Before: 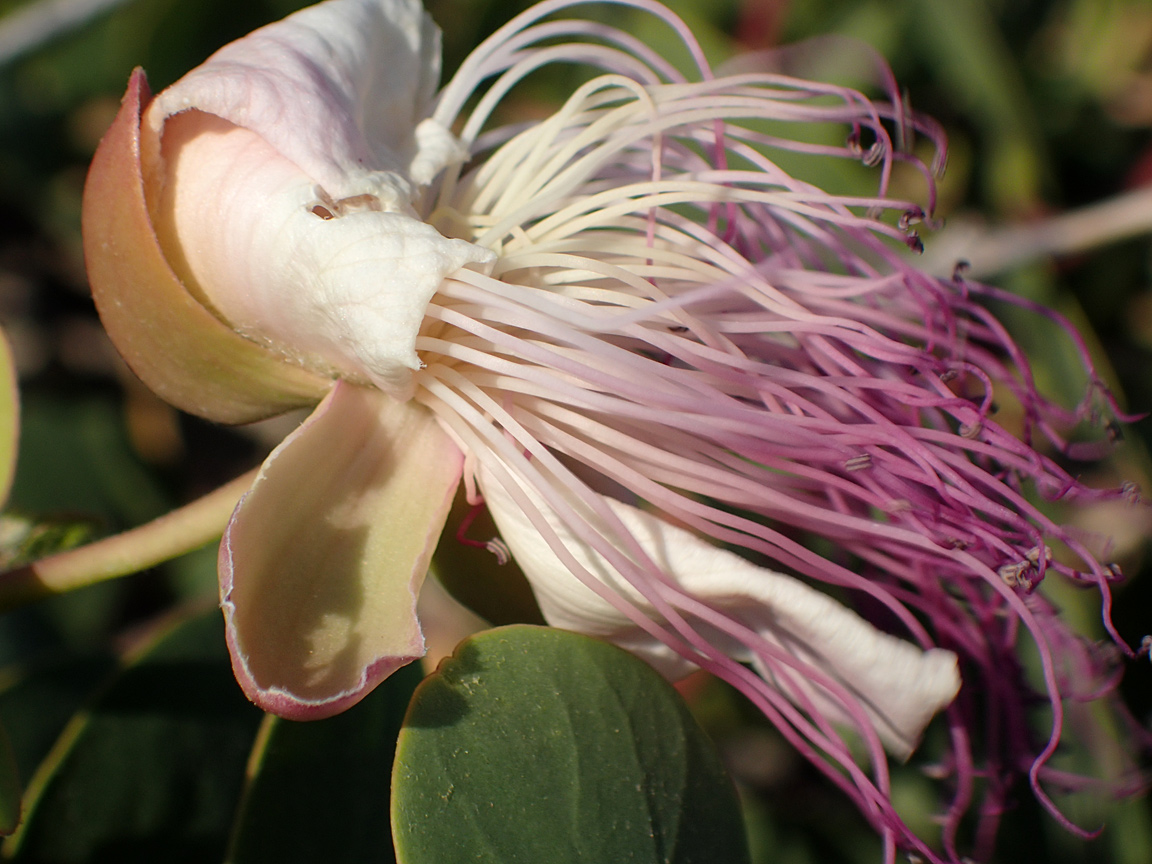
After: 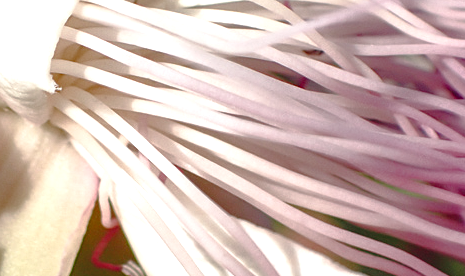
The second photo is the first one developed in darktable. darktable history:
crop: left 31.751%, top 32.172%, right 27.8%, bottom 35.83%
exposure: black level correction -0.005, exposure 1 EV, compensate highlight preservation false
rgb curve: curves: ch0 [(0, 0) (0.415, 0.237) (1, 1)]
tone curve: curves: ch0 [(0, 0) (0.003, 0.003) (0.011, 0.014) (0.025, 0.027) (0.044, 0.044) (0.069, 0.064) (0.1, 0.108) (0.136, 0.153) (0.177, 0.208) (0.224, 0.275) (0.277, 0.349) (0.335, 0.422) (0.399, 0.492) (0.468, 0.557) (0.543, 0.617) (0.623, 0.682) (0.709, 0.745) (0.801, 0.826) (0.898, 0.916) (1, 1)], preserve colors none
local contrast: on, module defaults
color balance rgb: shadows lift › chroma 1%, shadows lift › hue 113°, highlights gain › chroma 0.2%, highlights gain › hue 333°, perceptual saturation grading › global saturation 20%, perceptual saturation grading › highlights -50%, perceptual saturation grading › shadows 25%, contrast -10%
